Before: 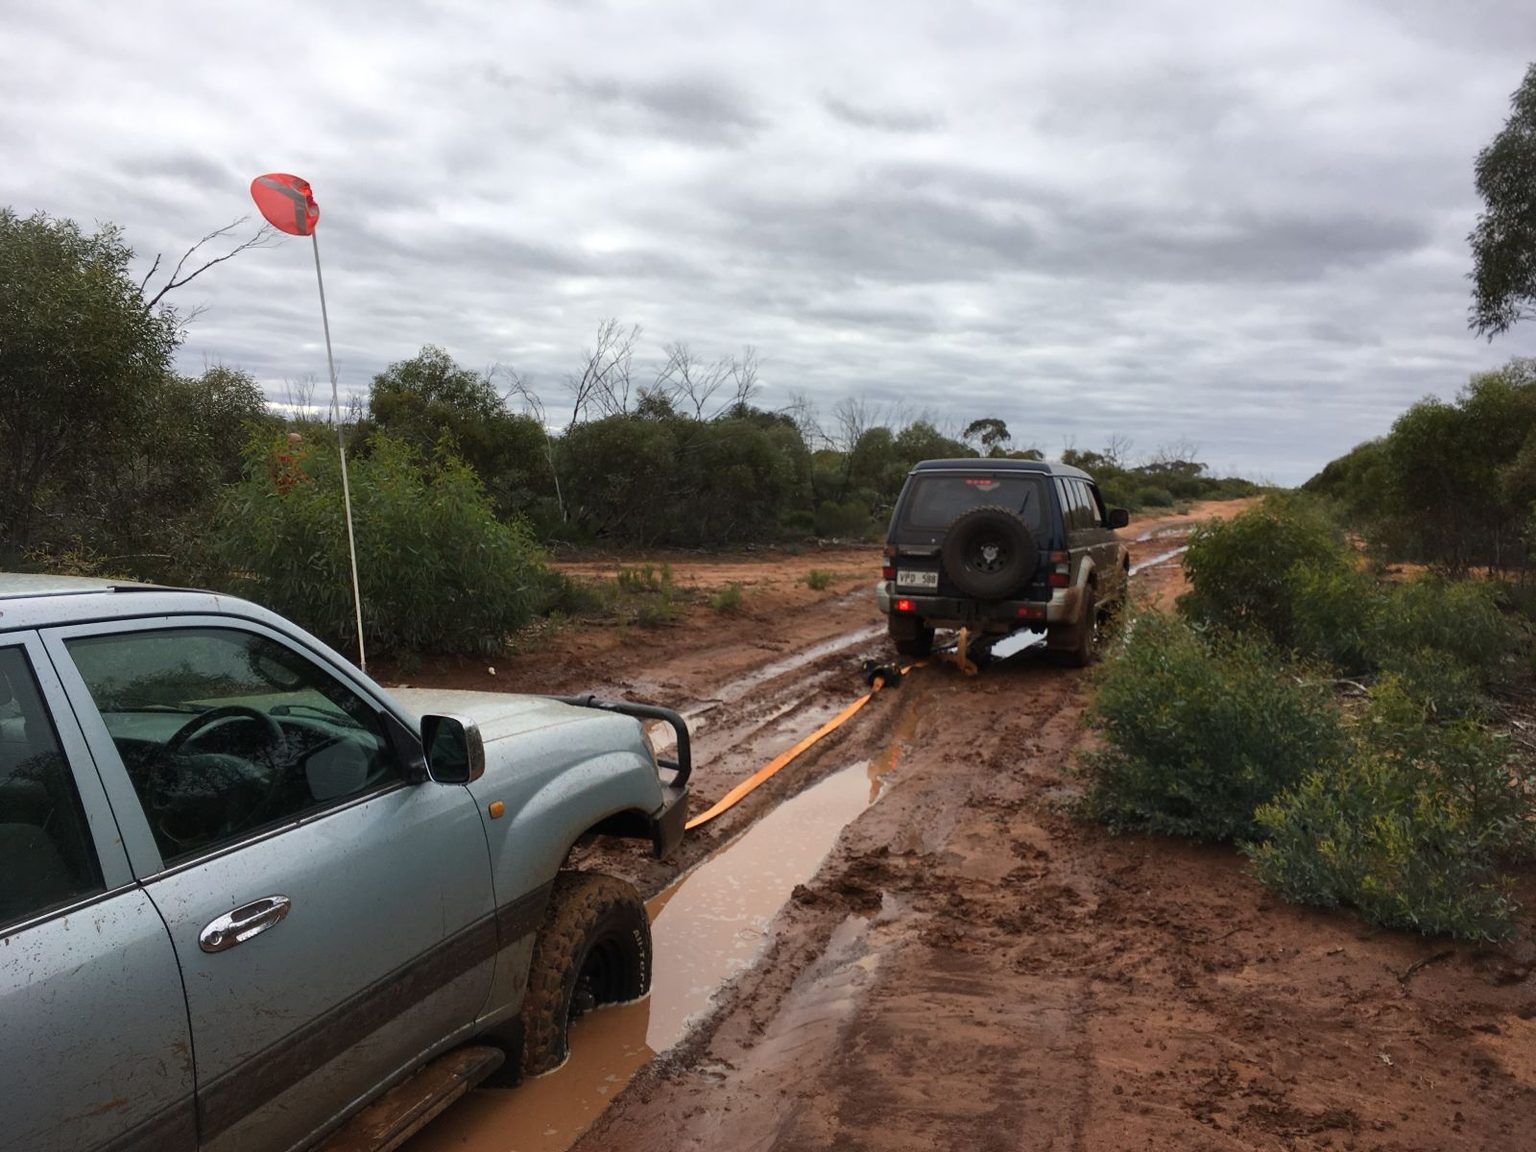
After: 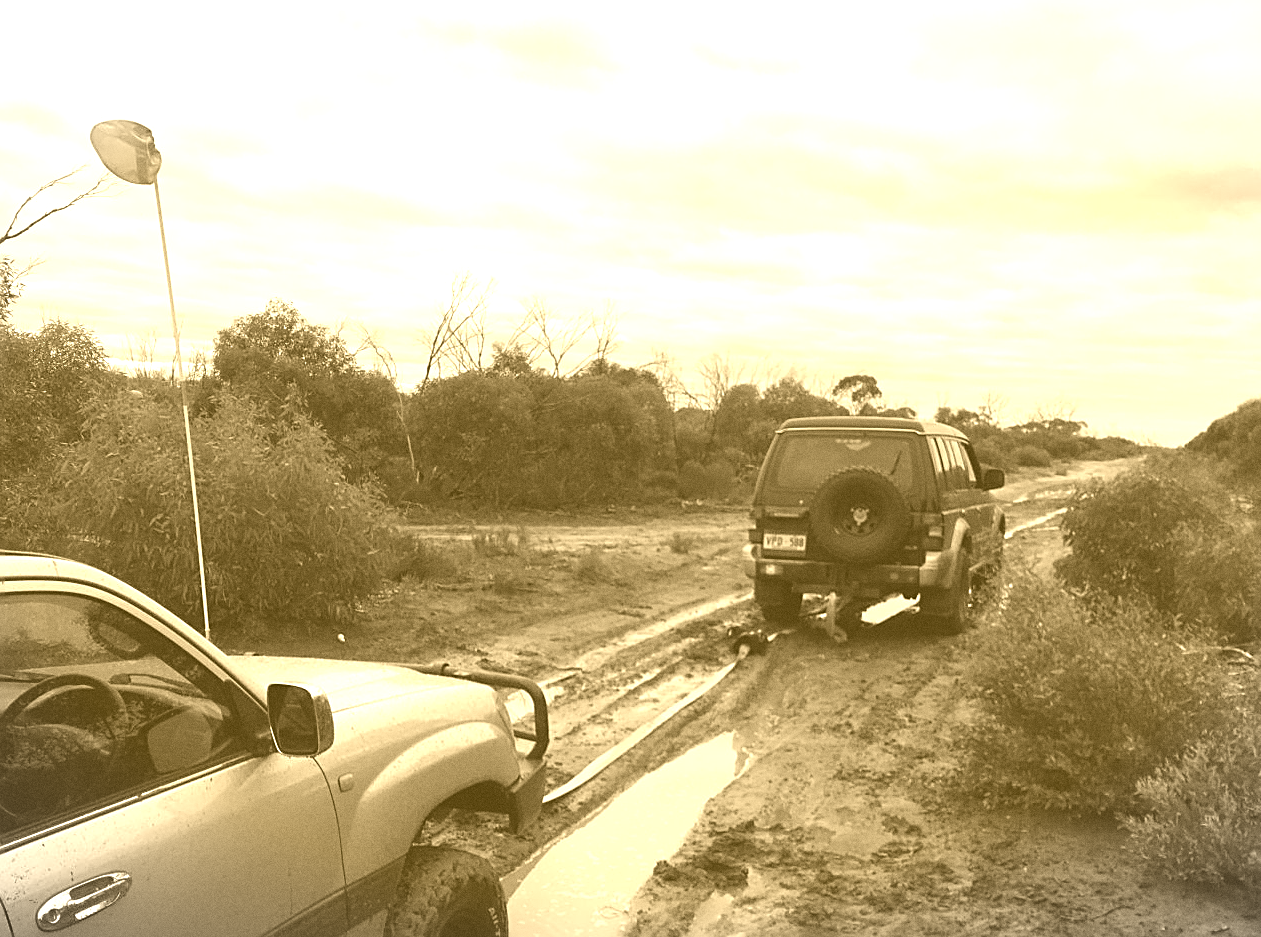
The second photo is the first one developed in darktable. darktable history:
crop and rotate: left 10.77%, top 5.1%, right 10.41%, bottom 16.76%
sharpen: on, module defaults
colorize: hue 36°, source mix 100%
grain: coarseness 0.09 ISO
rotate and perspective: crop left 0, crop top 0
shadows and highlights: shadows 0, highlights 40
vignetting: fall-off start 100%, brightness -0.282, width/height ratio 1.31
